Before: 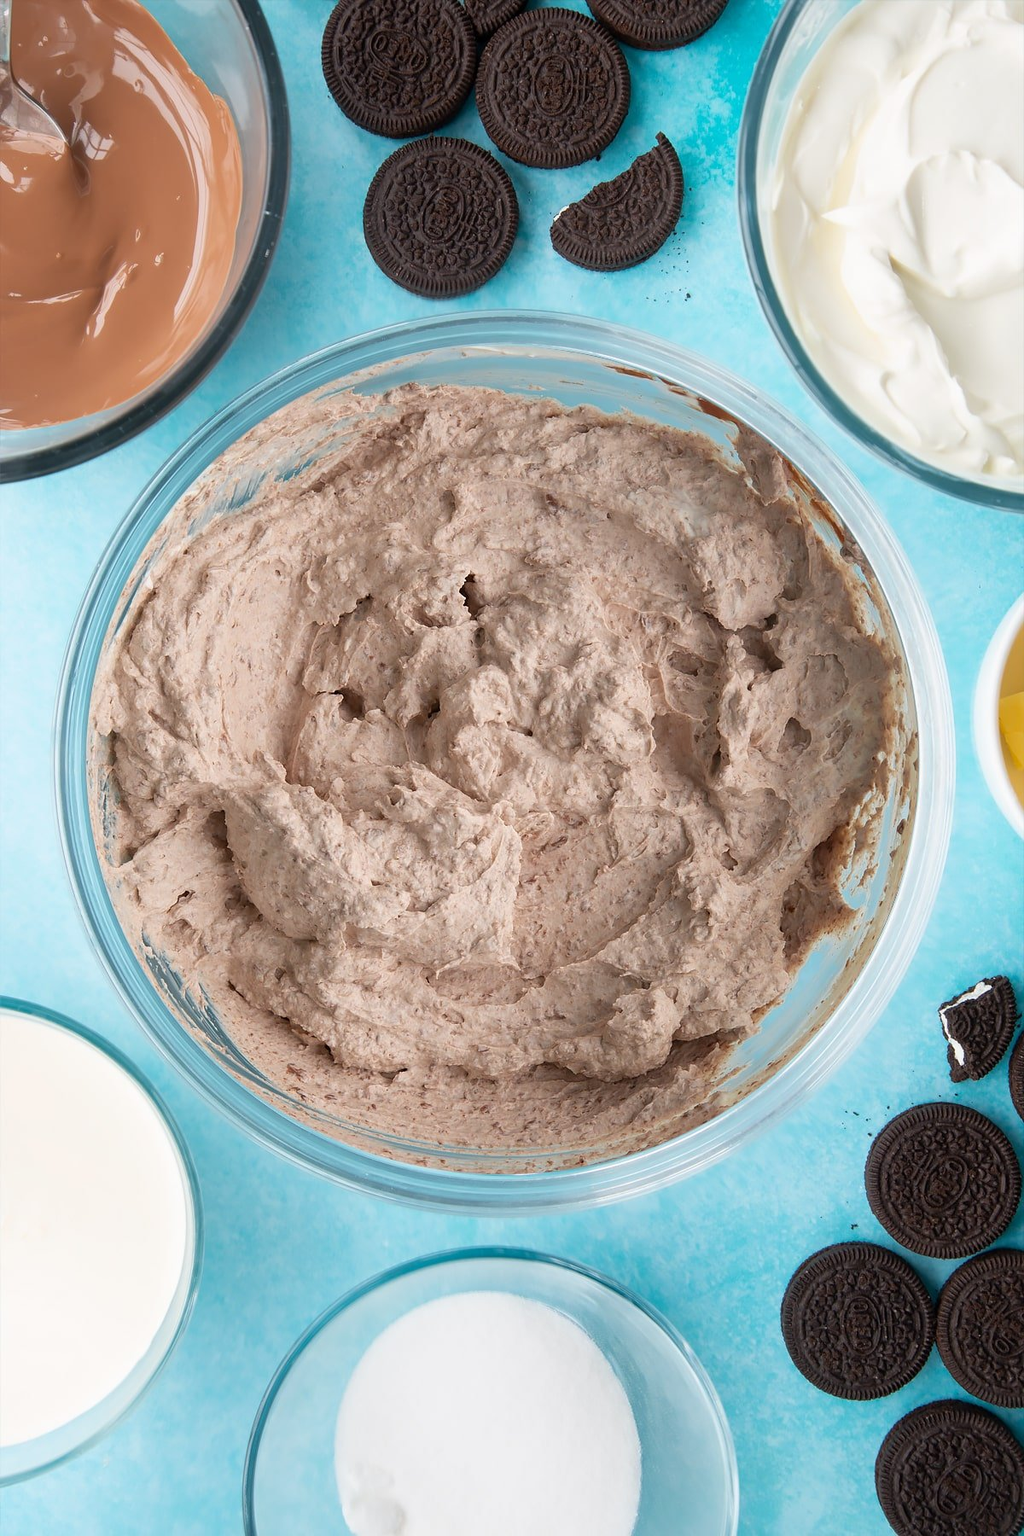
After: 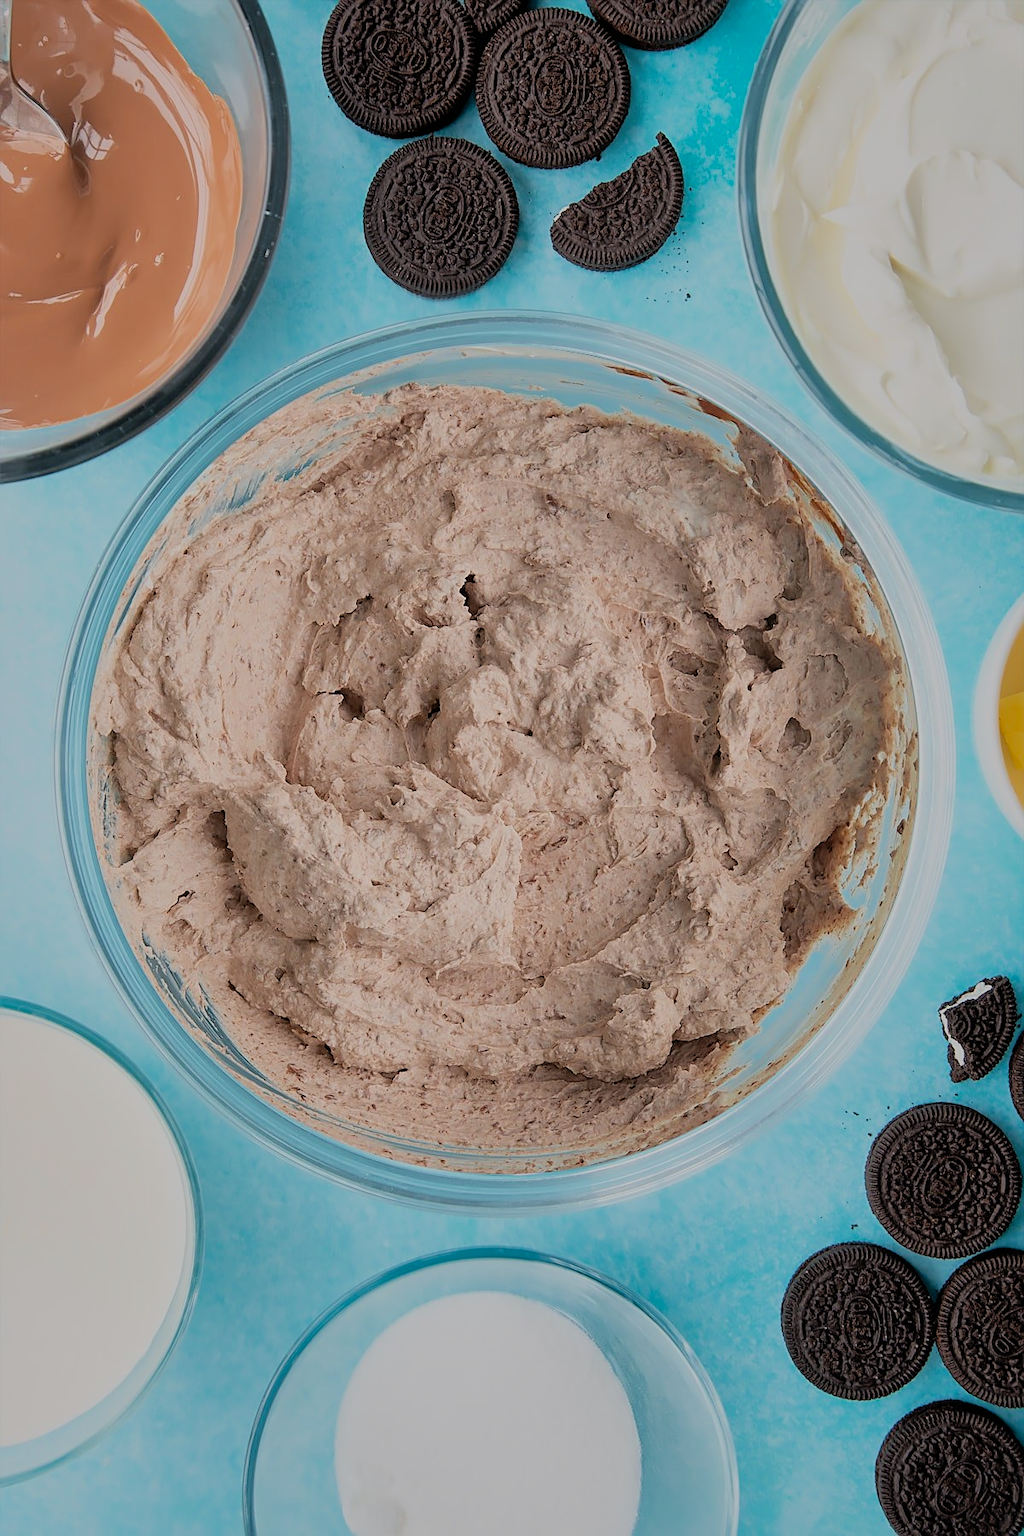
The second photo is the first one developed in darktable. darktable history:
shadows and highlights: on, module defaults
sharpen: on, module defaults
filmic rgb: black relative exposure -6.15 EV, white relative exposure 6.96 EV, hardness 2.23, color science v6 (2022)
